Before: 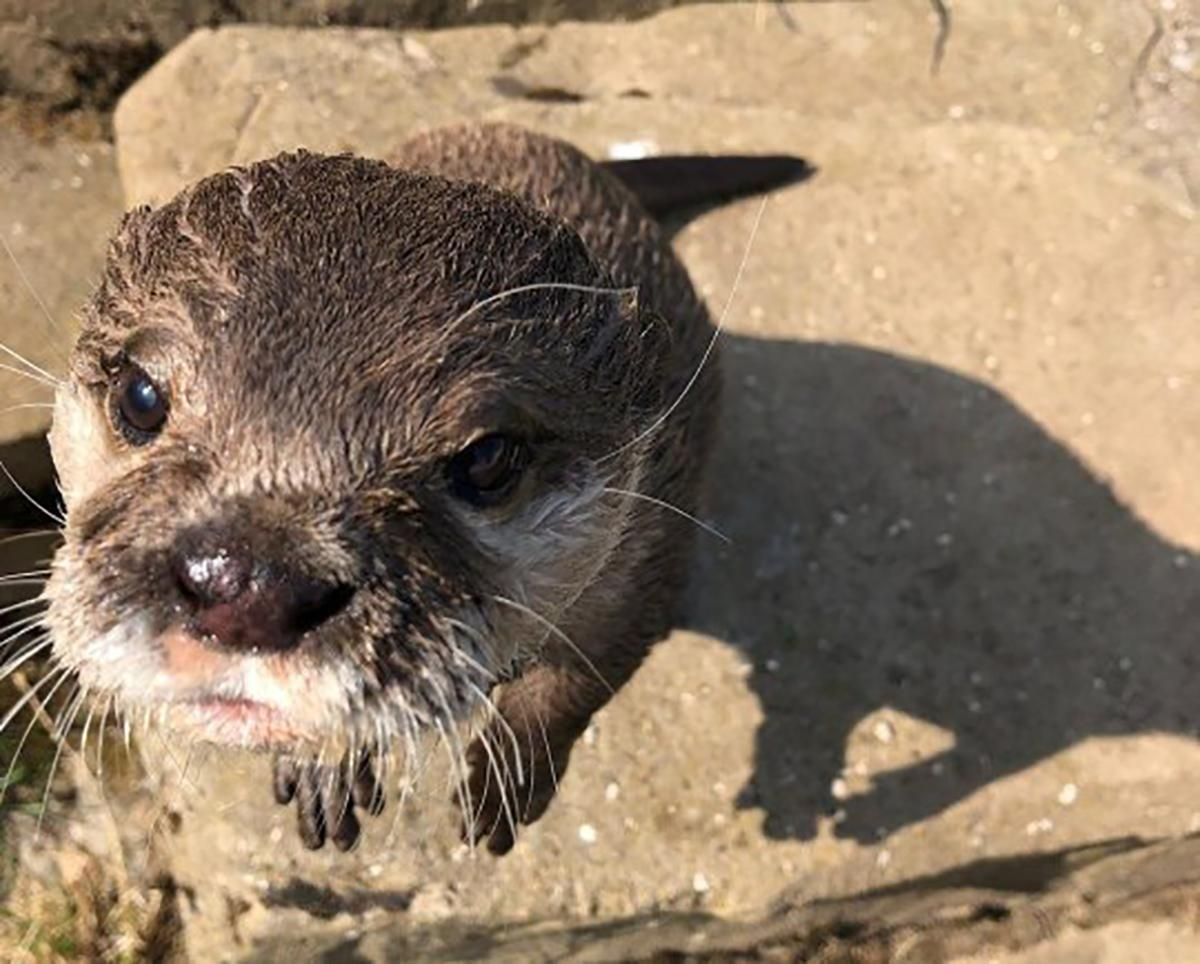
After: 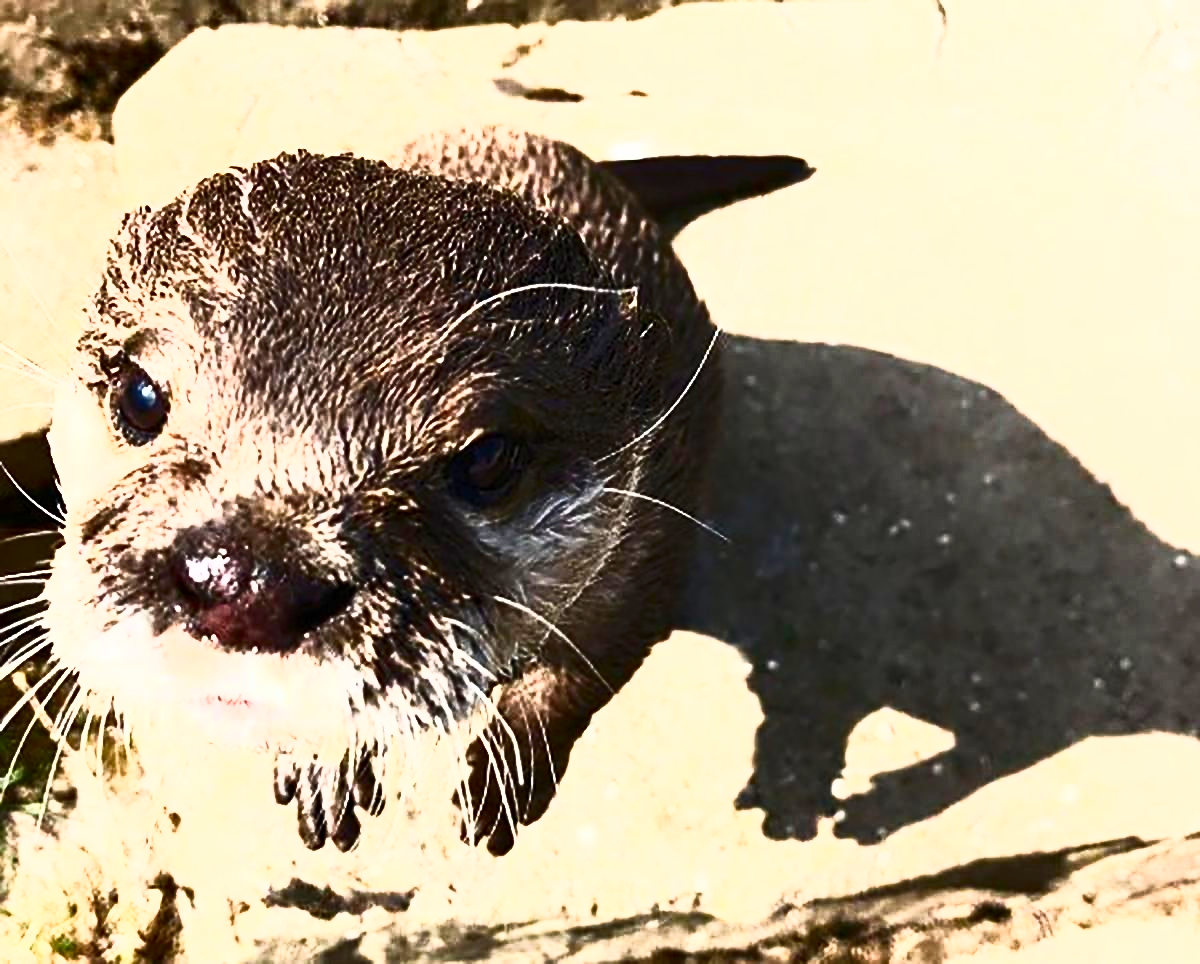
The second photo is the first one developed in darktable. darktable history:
shadows and highlights: shadows -62.32, white point adjustment -5.22, highlights 61.59
contrast brightness saturation: contrast 0.83, brightness 0.59, saturation 0.59
sharpen: on, module defaults
